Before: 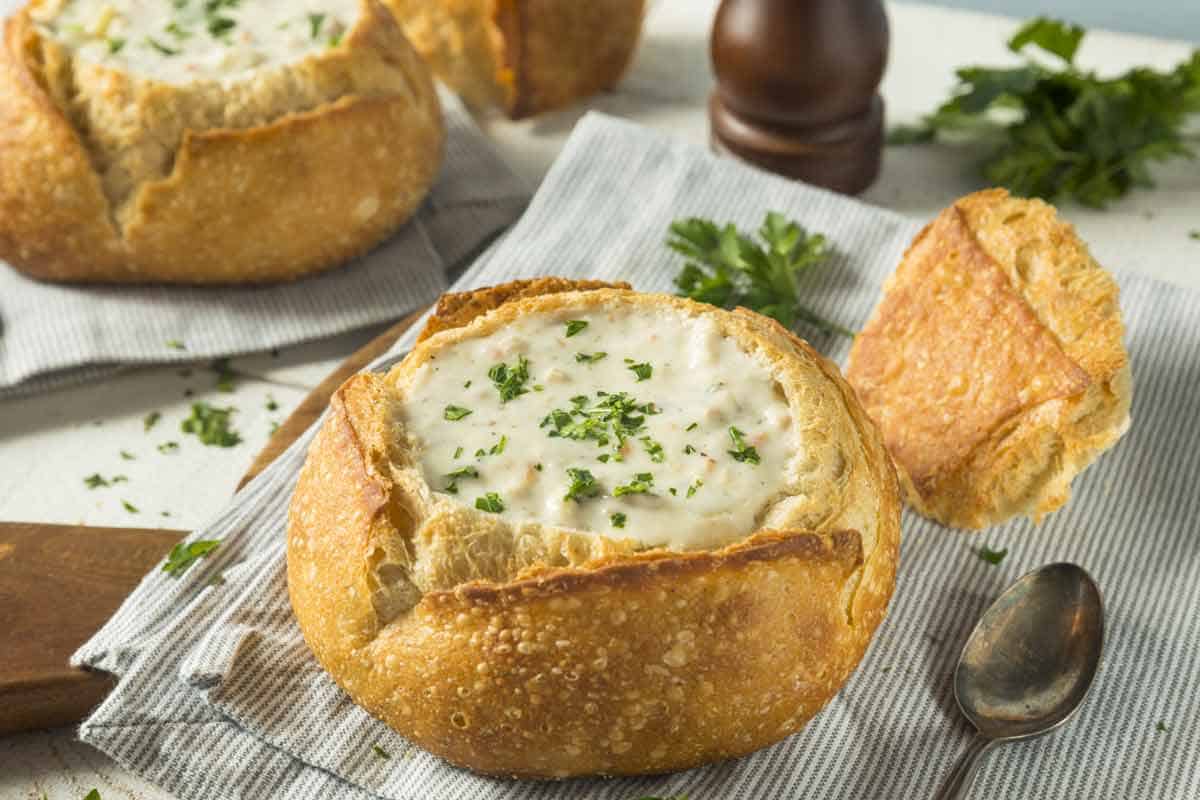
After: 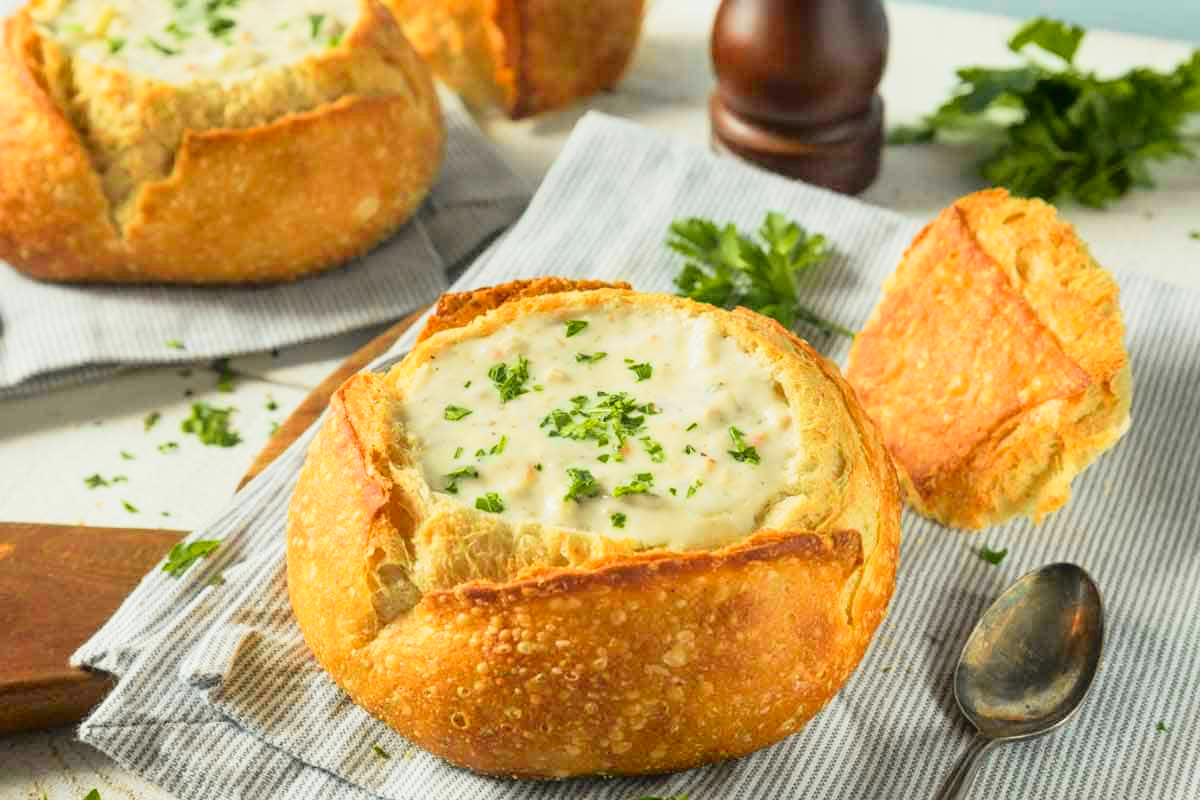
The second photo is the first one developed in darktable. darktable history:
tone curve: curves: ch0 [(0, 0.013) (0.137, 0.121) (0.326, 0.386) (0.489, 0.573) (0.663, 0.749) (0.854, 0.897) (1, 0.974)]; ch1 [(0, 0) (0.366, 0.367) (0.475, 0.453) (0.494, 0.493) (0.504, 0.497) (0.544, 0.579) (0.562, 0.619) (0.622, 0.694) (1, 1)]; ch2 [(0, 0) (0.333, 0.346) (0.375, 0.375) (0.424, 0.43) (0.476, 0.492) (0.502, 0.503) (0.533, 0.541) (0.572, 0.615) (0.605, 0.656) (0.641, 0.709) (1, 1)], color space Lab, independent channels, preserve colors none
